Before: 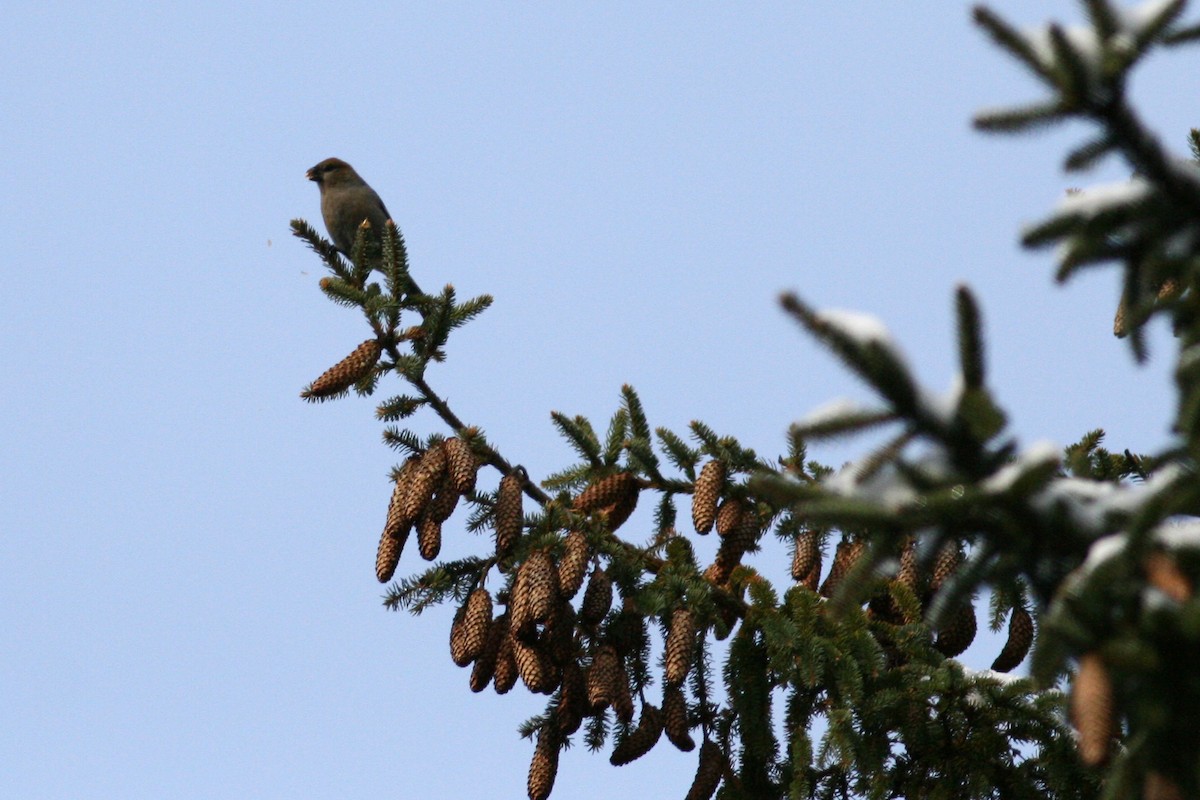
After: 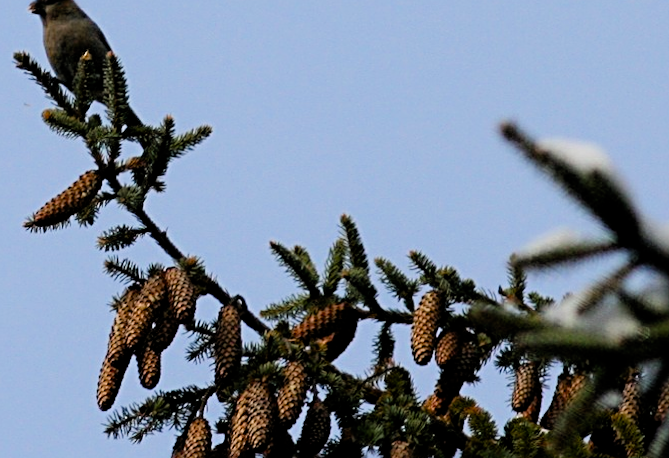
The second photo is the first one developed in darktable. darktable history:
crop and rotate: left 22.13%, top 22.054%, right 22.026%, bottom 22.102%
sharpen: radius 3.119
filmic rgb: black relative exposure -7.6 EV, white relative exposure 4.64 EV, threshold 3 EV, target black luminance 0%, hardness 3.55, latitude 50.51%, contrast 1.033, highlights saturation mix 10%, shadows ↔ highlights balance -0.198%, color science v4 (2020), enable highlight reconstruction true
rotate and perspective: lens shift (horizontal) -0.055, automatic cropping off
